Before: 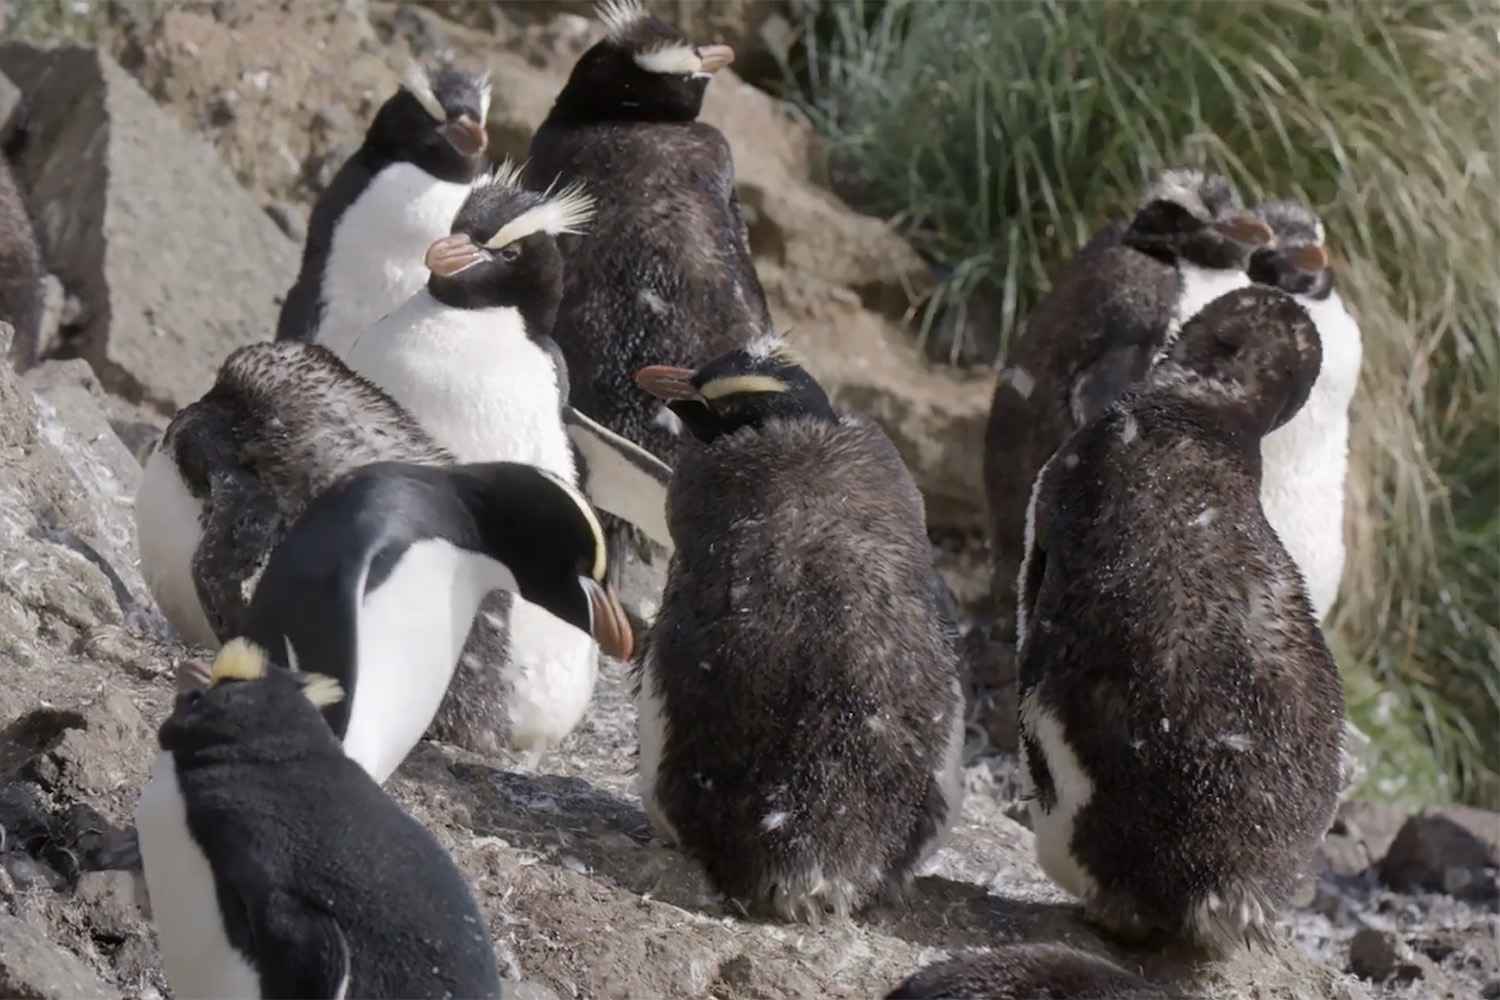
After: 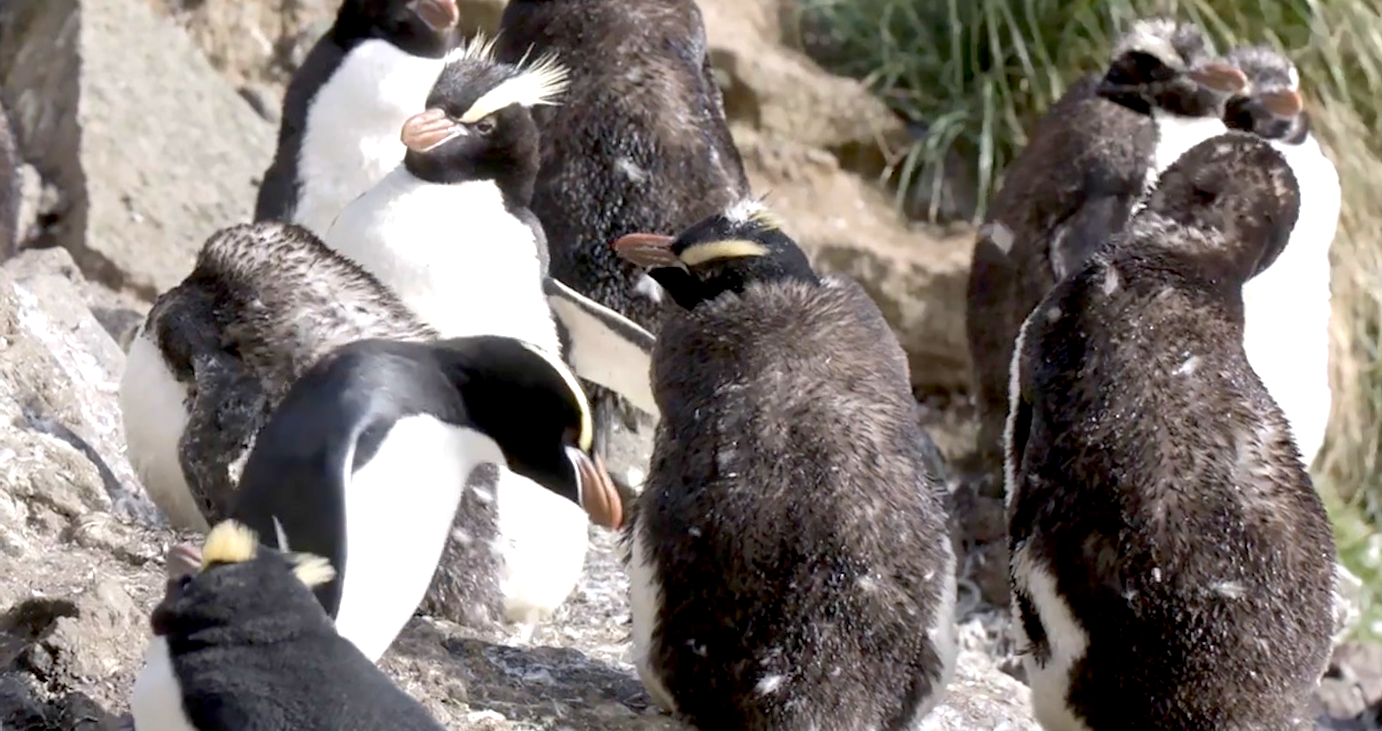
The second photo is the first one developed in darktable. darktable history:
crop and rotate: angle 0.03°, top 11.643%, right 5.651%, bottom 11.189%
exposure: black level correction 0.008, exposure 0.979 EV, compensate highlight preservation false
rotate and perspective: rotation -2°, crop left 0.022, crop right 0.978, crop top 0.049, crop bottom 0.951
